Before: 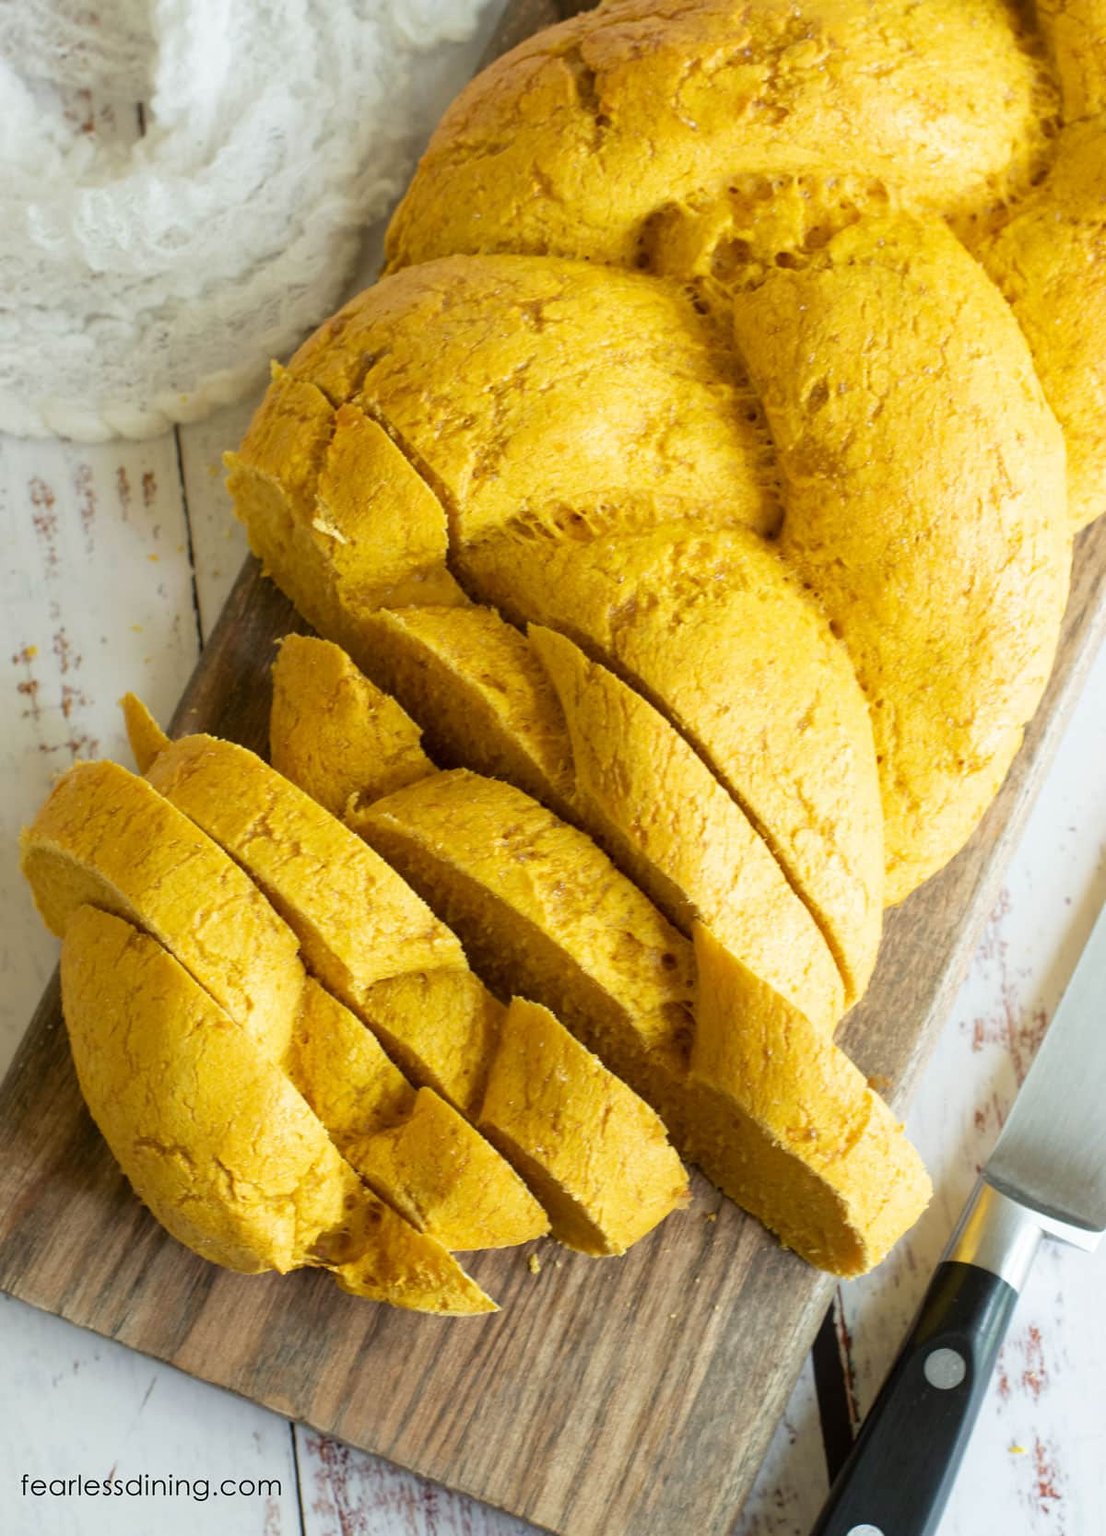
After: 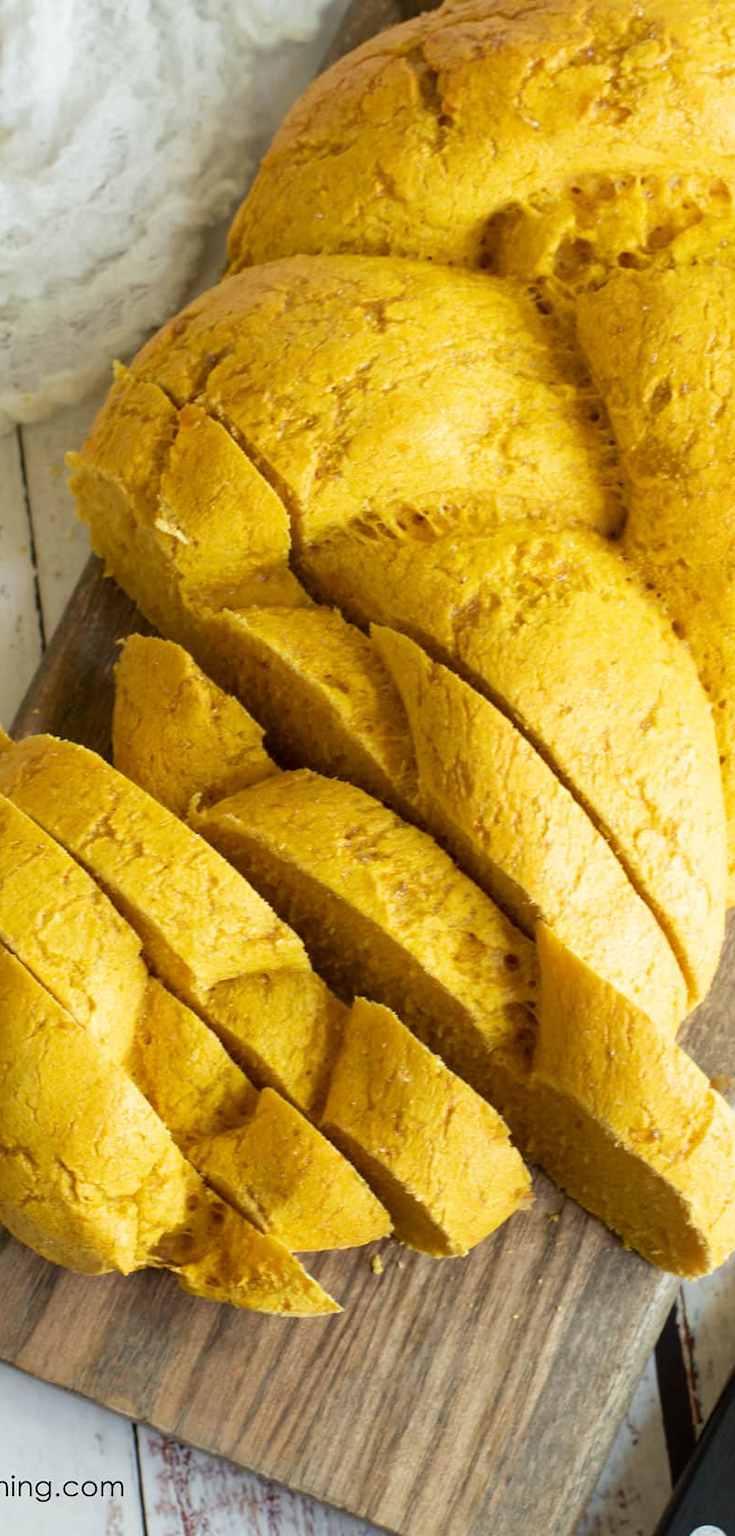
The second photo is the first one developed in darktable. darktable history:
crop and rotate: left 14.302%, right 19.121%
